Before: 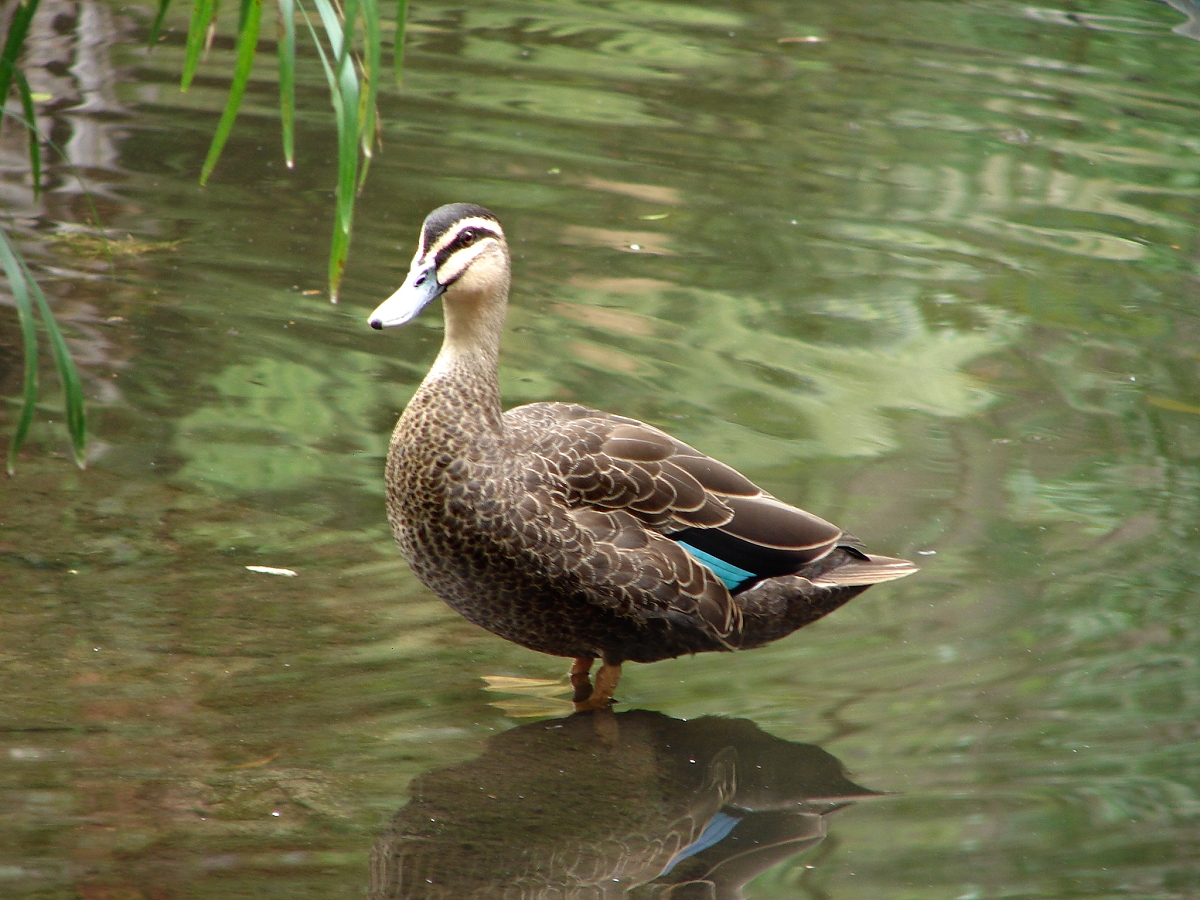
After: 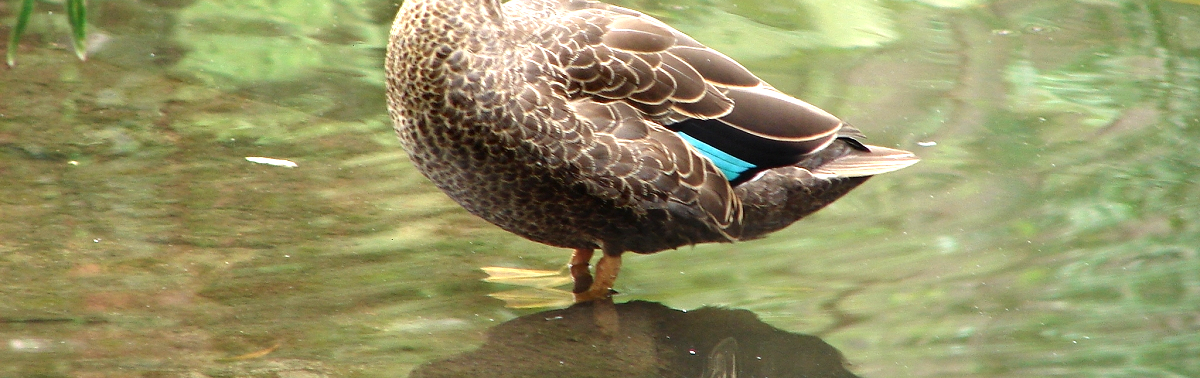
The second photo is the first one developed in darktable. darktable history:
exposure: exposure 1 EV, compensate highlight preservation false
crop: top 45.551%, bottom 12.262%
